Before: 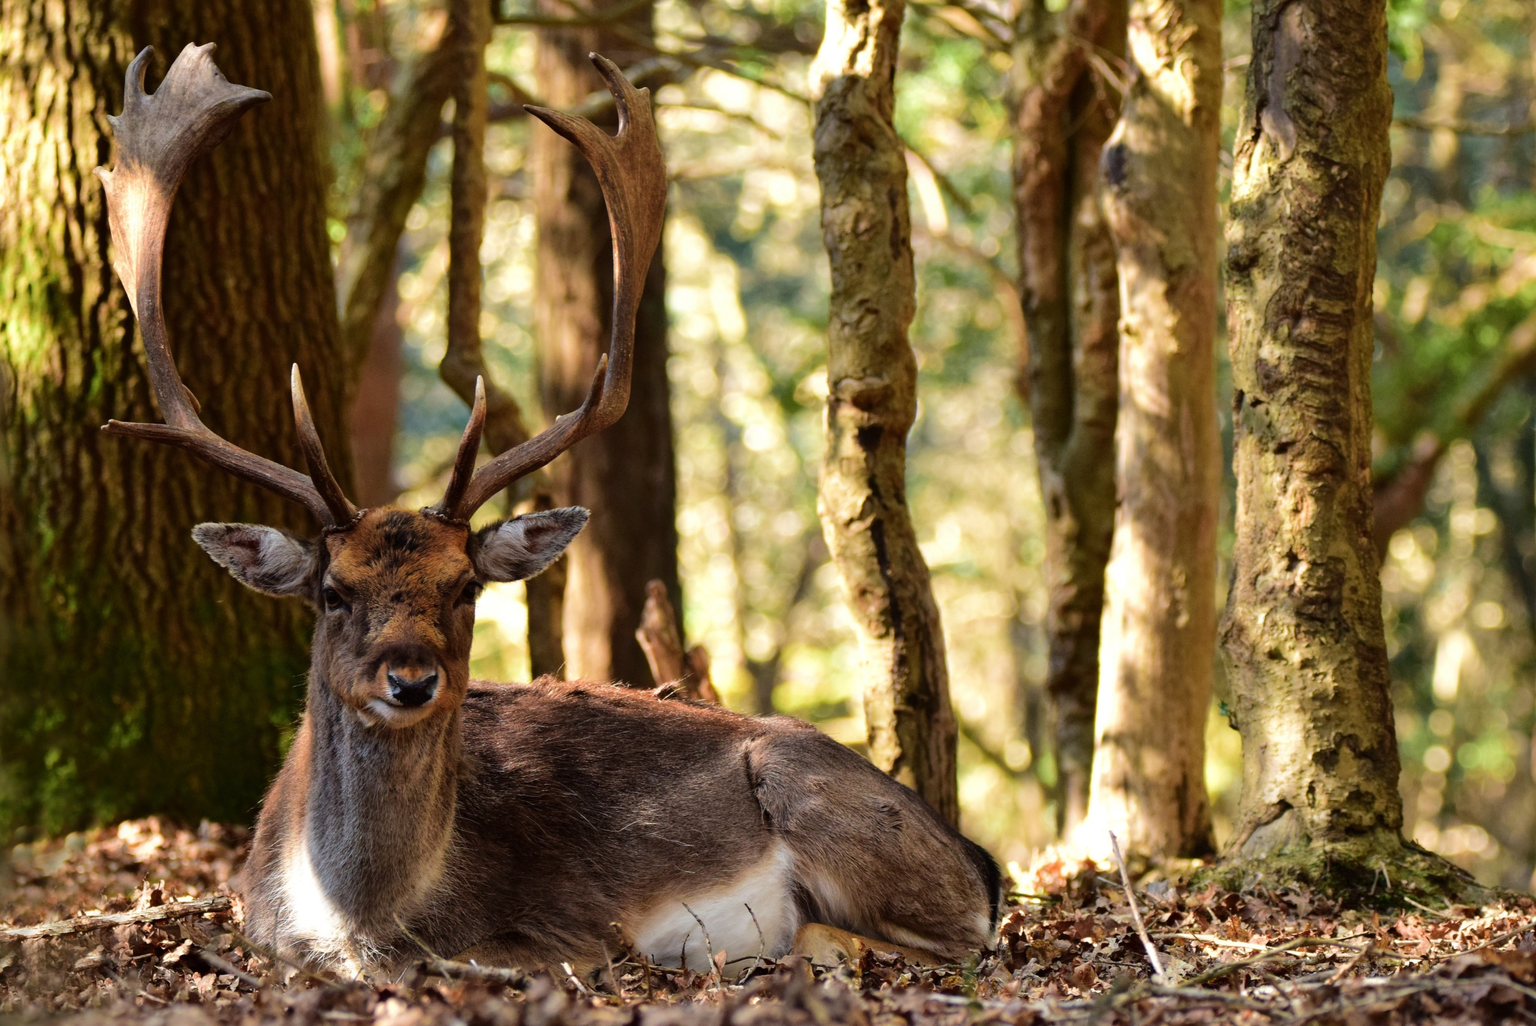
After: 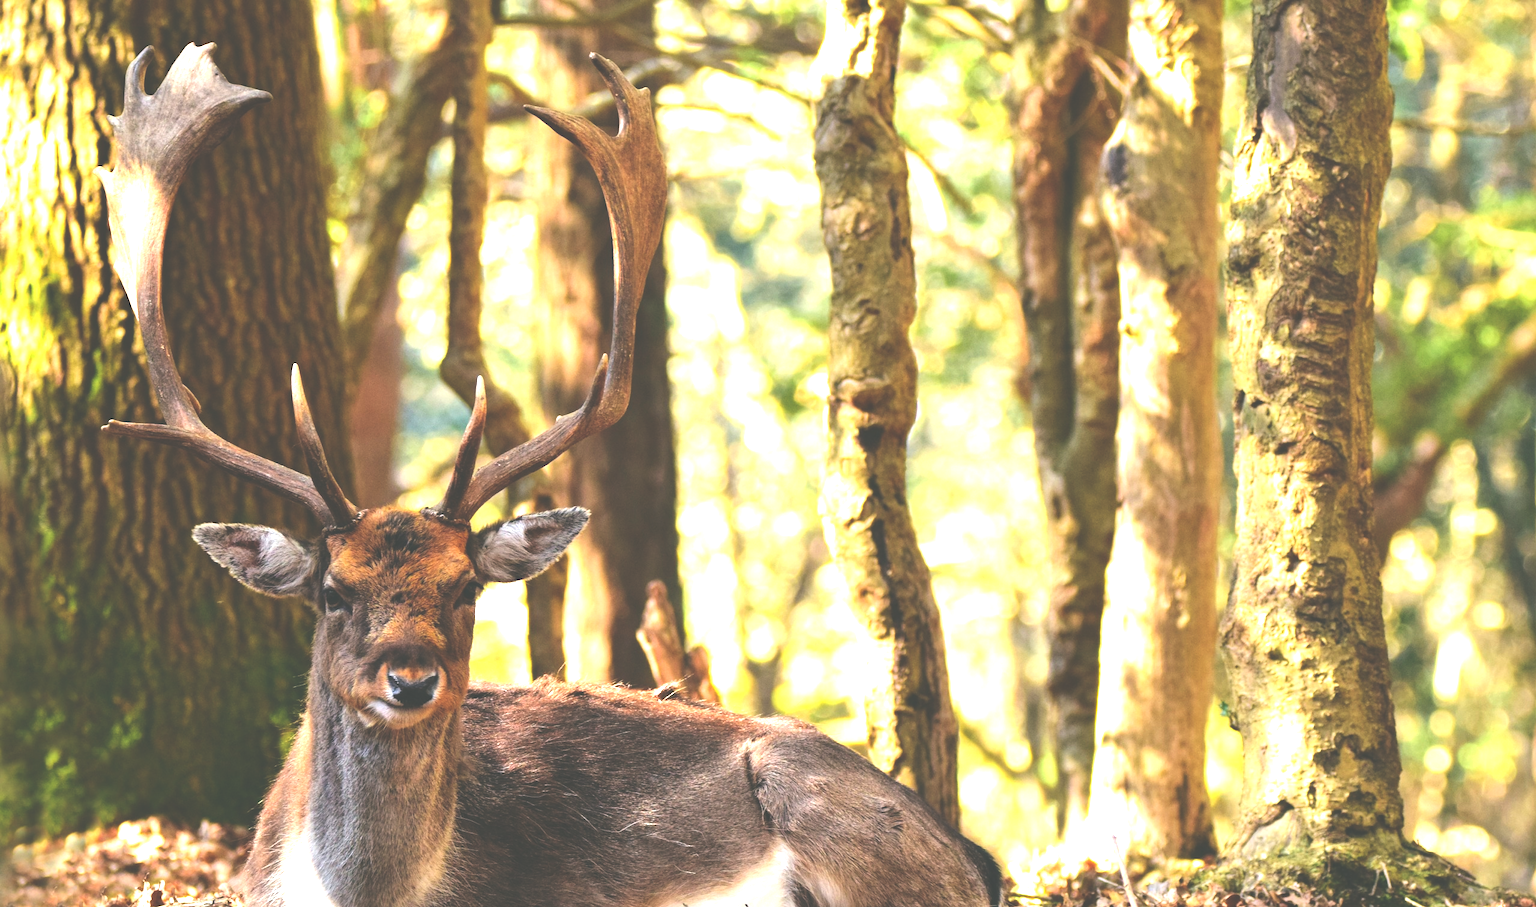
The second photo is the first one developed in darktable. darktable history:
color balance rgb: shadows lift › luminance -8.075%, shadows lift › chroma 2.066%, shadows lift › hue 163.05°, linear chroma grading › global chroma -15.775%, perceptual saturation grading › global saturation 29.372%
crop and rotate: top 0%, bottom 11.521%
exposure: black level correction -0.024, exposure 1.397 EV, compensate highlight preservation false
